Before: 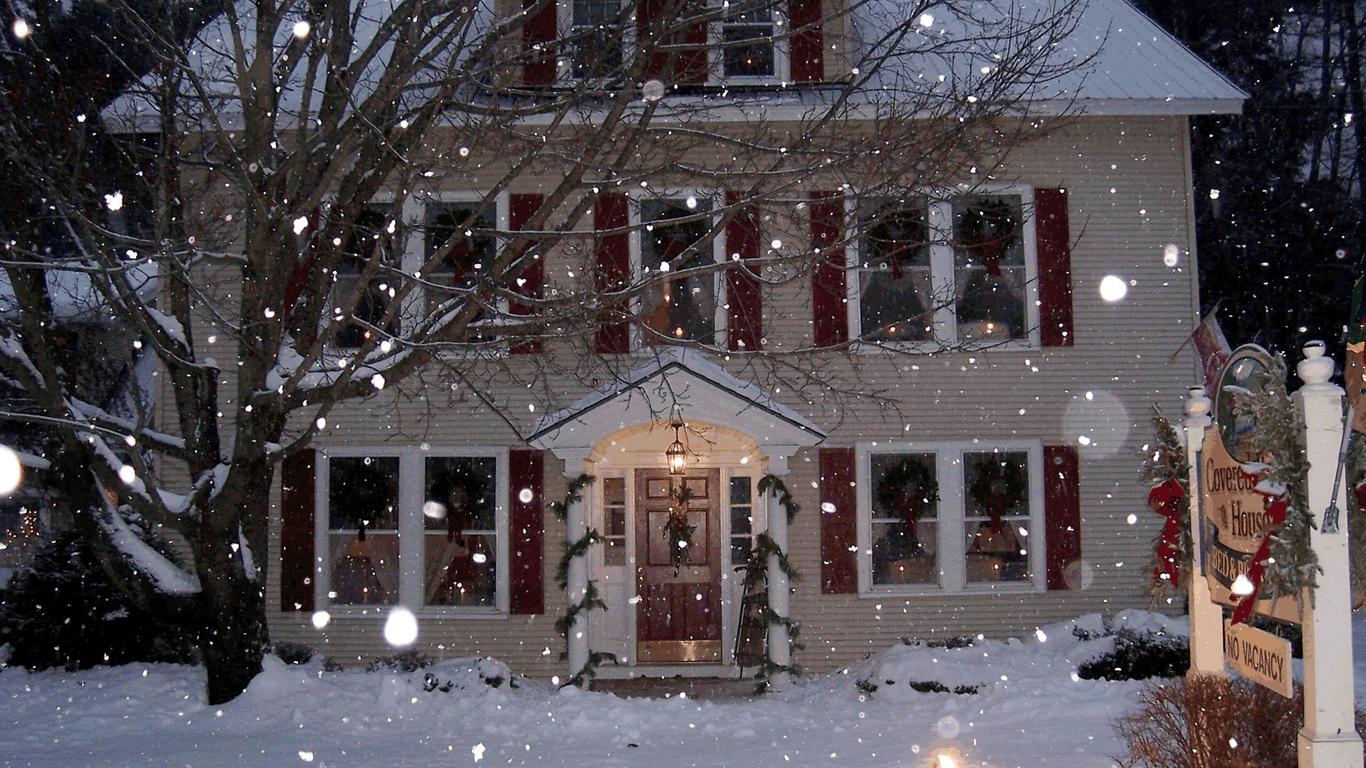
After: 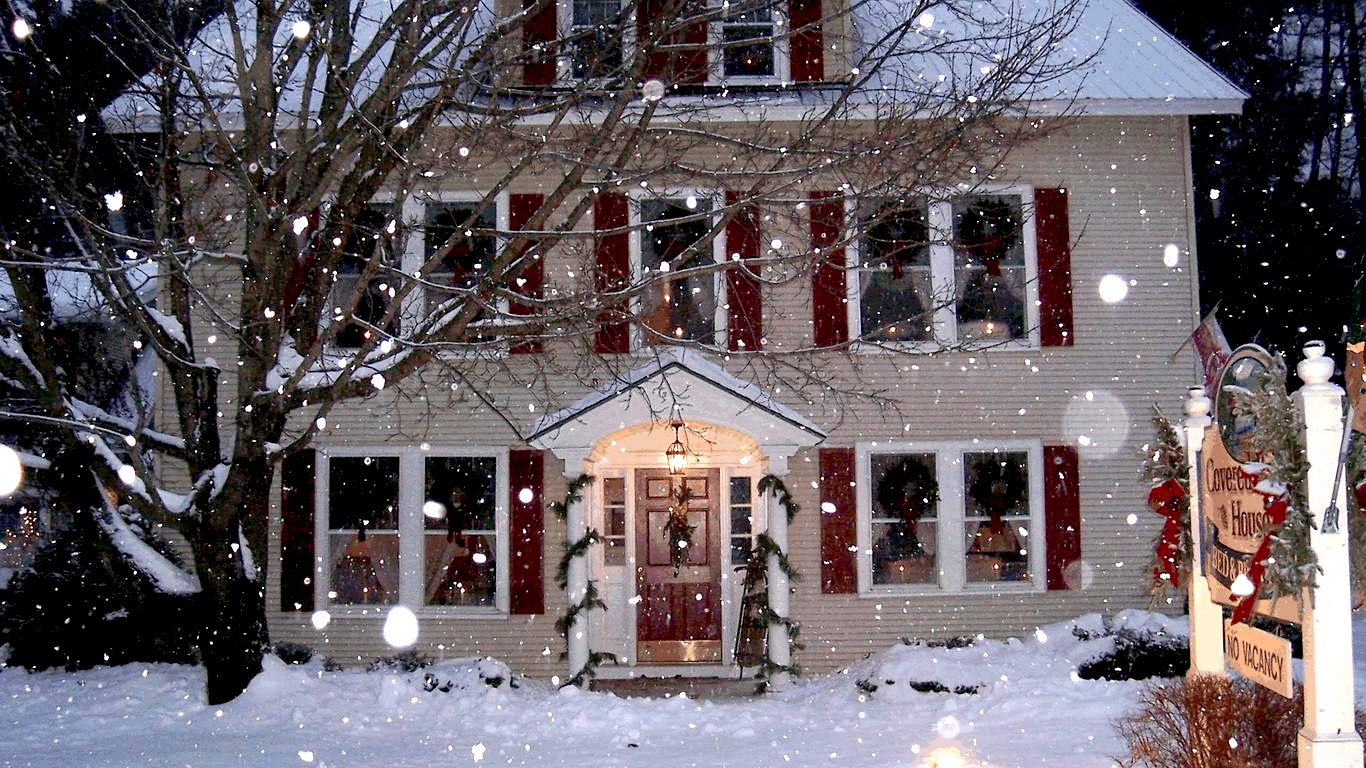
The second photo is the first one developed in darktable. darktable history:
exposure: black level correction 0.008, exposure 0.975 EV, compensate exposure bias true, compensate highlight preservation false
